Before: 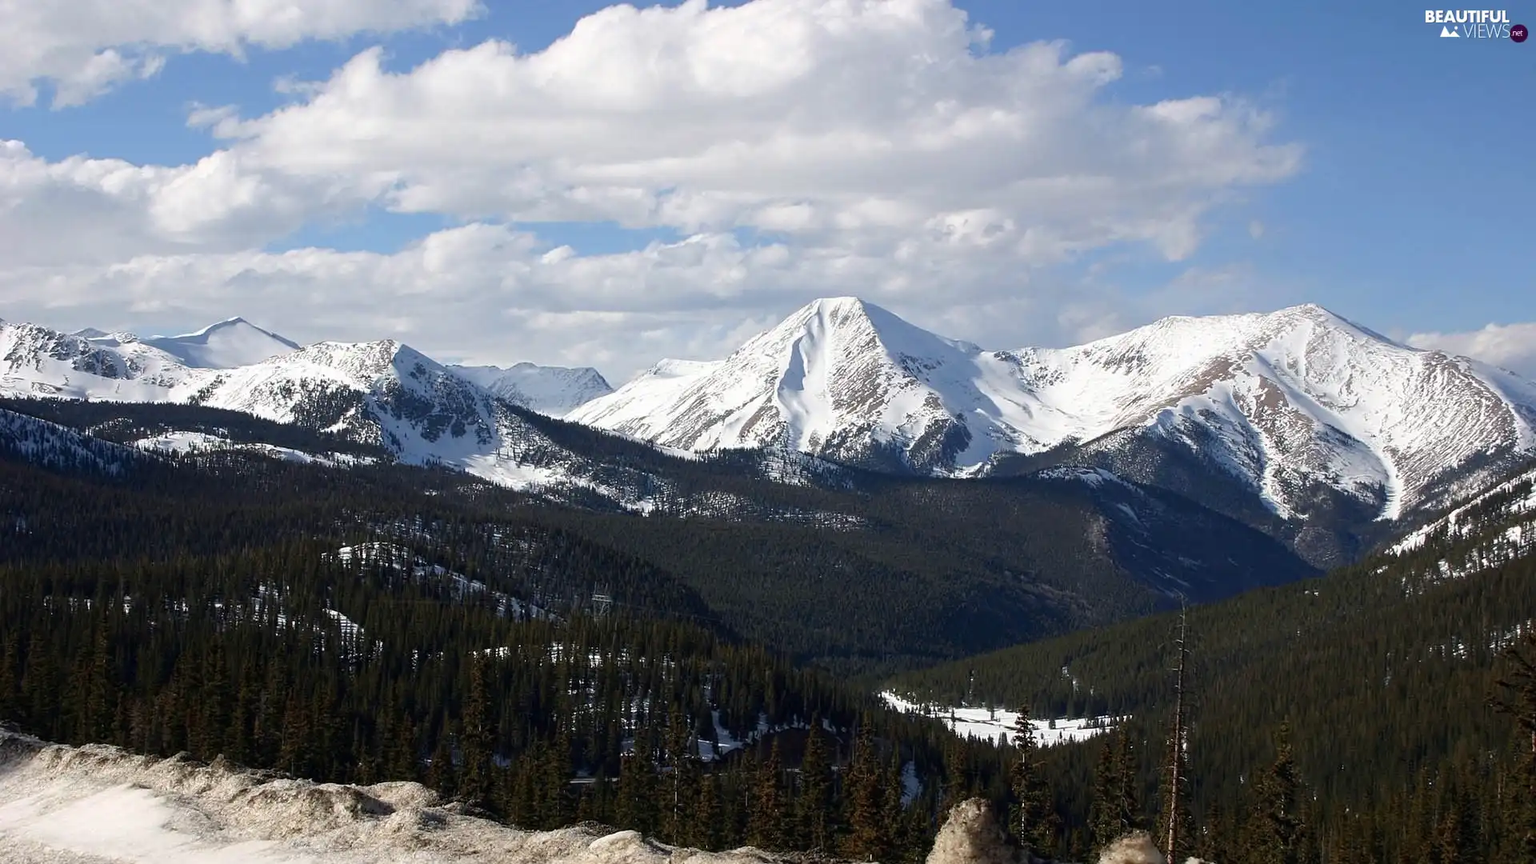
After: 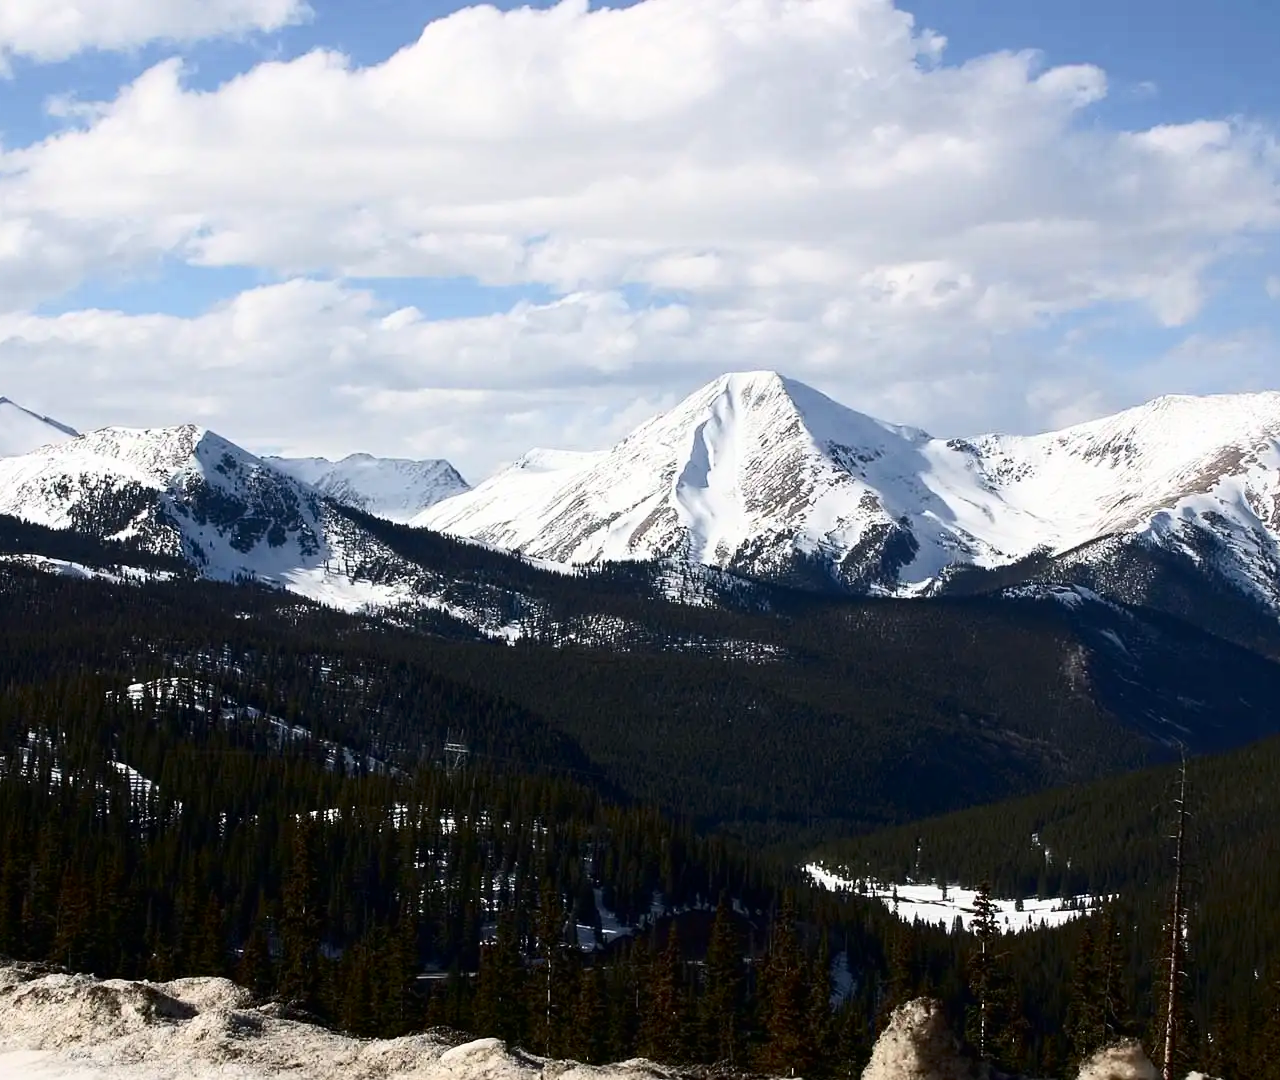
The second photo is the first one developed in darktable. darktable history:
crop and rotate: left 15.446%, right 17.836%
contrast brightness saturation: contrast 0.28
